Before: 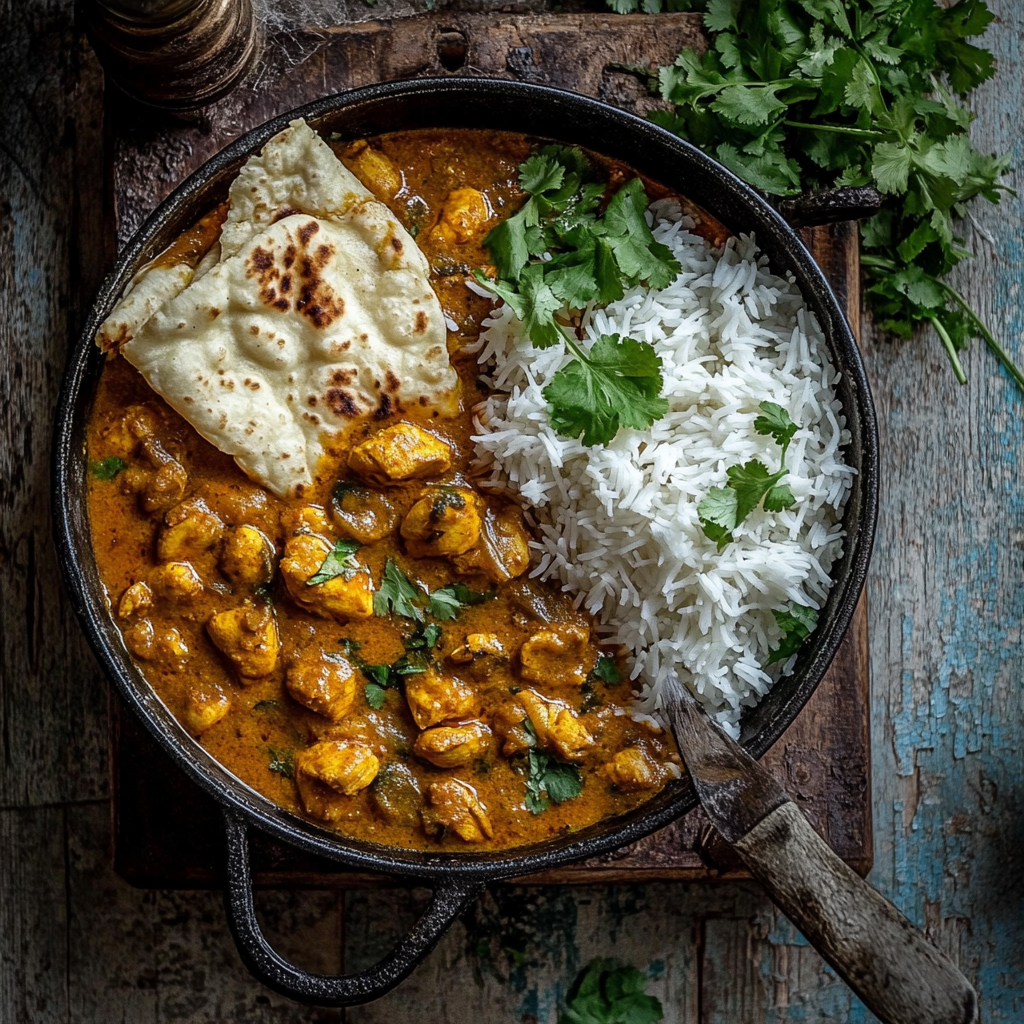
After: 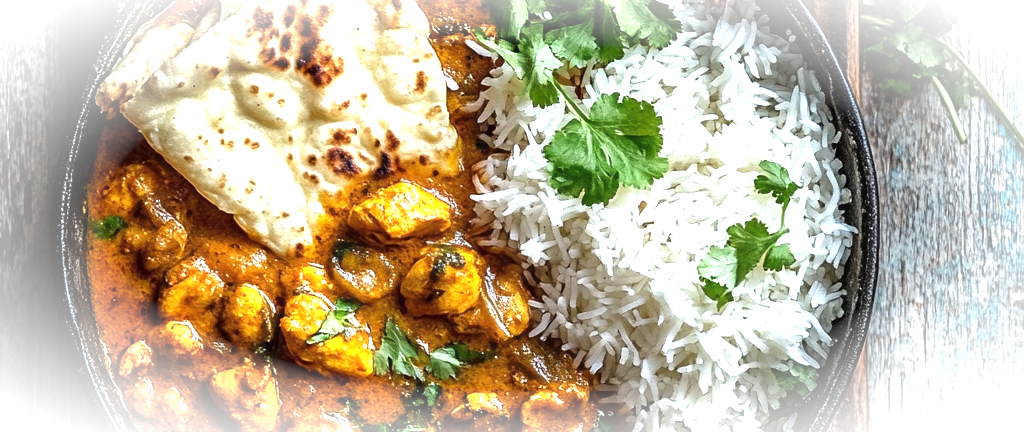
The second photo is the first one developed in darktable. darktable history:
crop and rotate: top 23.619%, bottom 34.169%
exposure: black level correction 0, exposure 1.199 EV, compensate highlight preservation false
vignetting: brightness 0.992, saturation -0.491, automatic ratio true, unbound false
